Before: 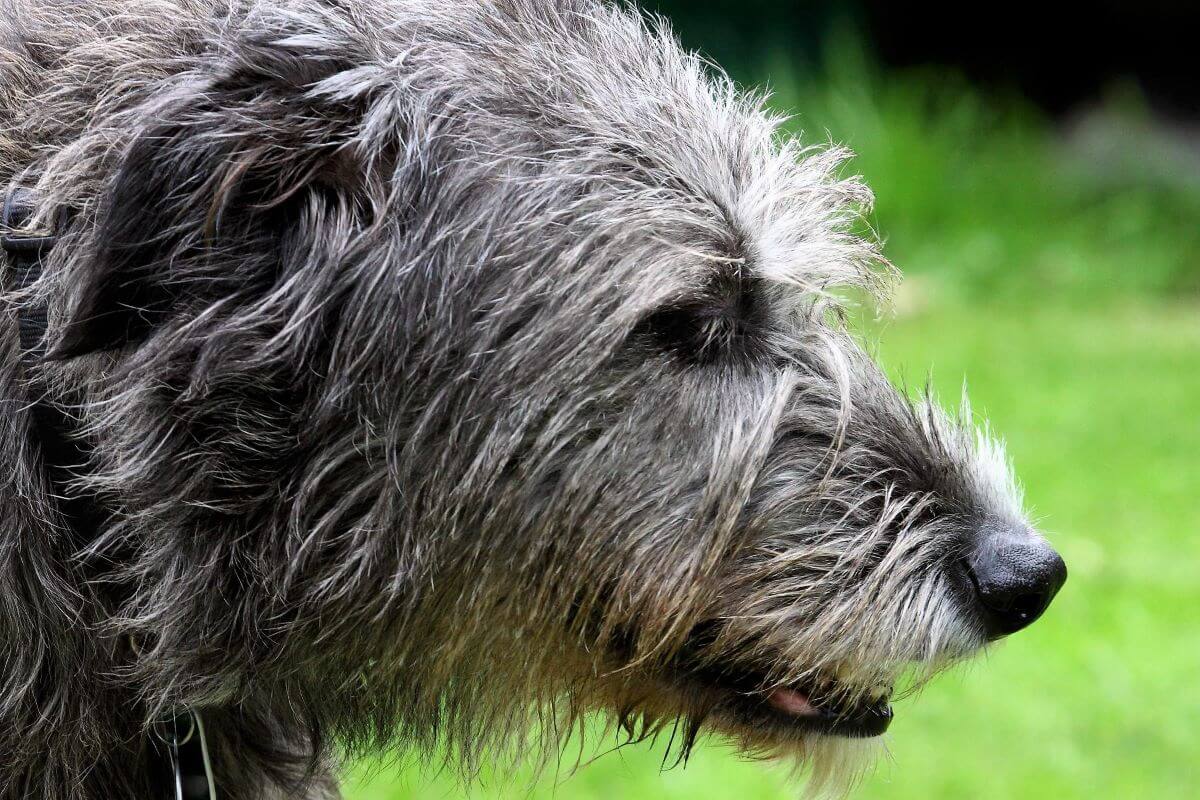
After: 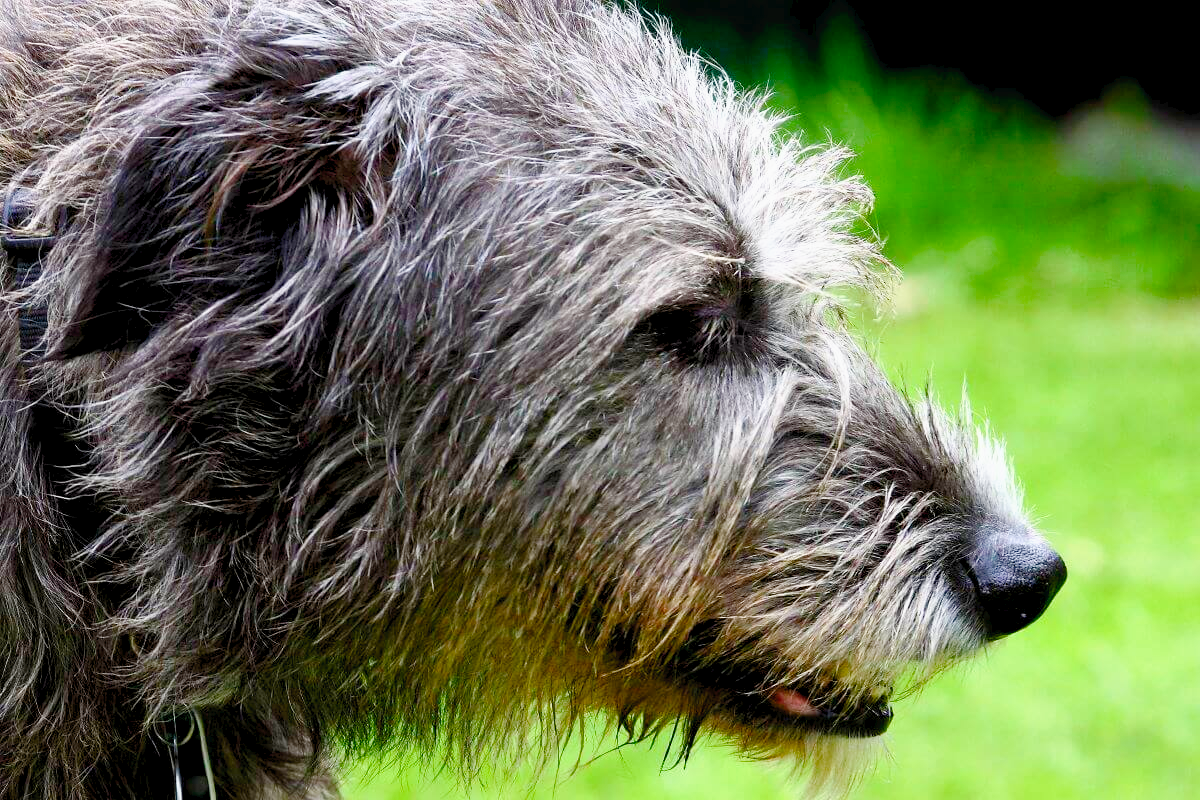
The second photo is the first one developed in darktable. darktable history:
tone curve: curves: ch0 [(0, 0) (0.003, 0.025) (0.011, 0.025) (0.025, 0.029) (0.044, 0.035) (0.069, 0.053) (0.1, 0.083) (0.136, 0.118) (0.177, 0.163) (0.224, 0.22) (0.277, 0.295) (0.335, 0.371) (0.399, 0.444) (0.468, 0.524) (0.543, 0.618) (0.623, 0.702) (0.709, 0.79) (0.801, 0.89) (0.898, 0.973) (1, 1)], preserve colors none
color balance rgb: global offset › luminance -0.5%, perceptual saturation grading › highlights -17.77%, perceptual saturation grading › mid-tones 33.1%, perceptual saturation grading › shadows 50.52%, perceptual brilliance grading › highlights 10.8%, perceptual brilliance grading › shadows -10.8%, global vibrance 24.22%, contrast -25%
color correction: highlights a* -0.137, highlights b* 0.137
